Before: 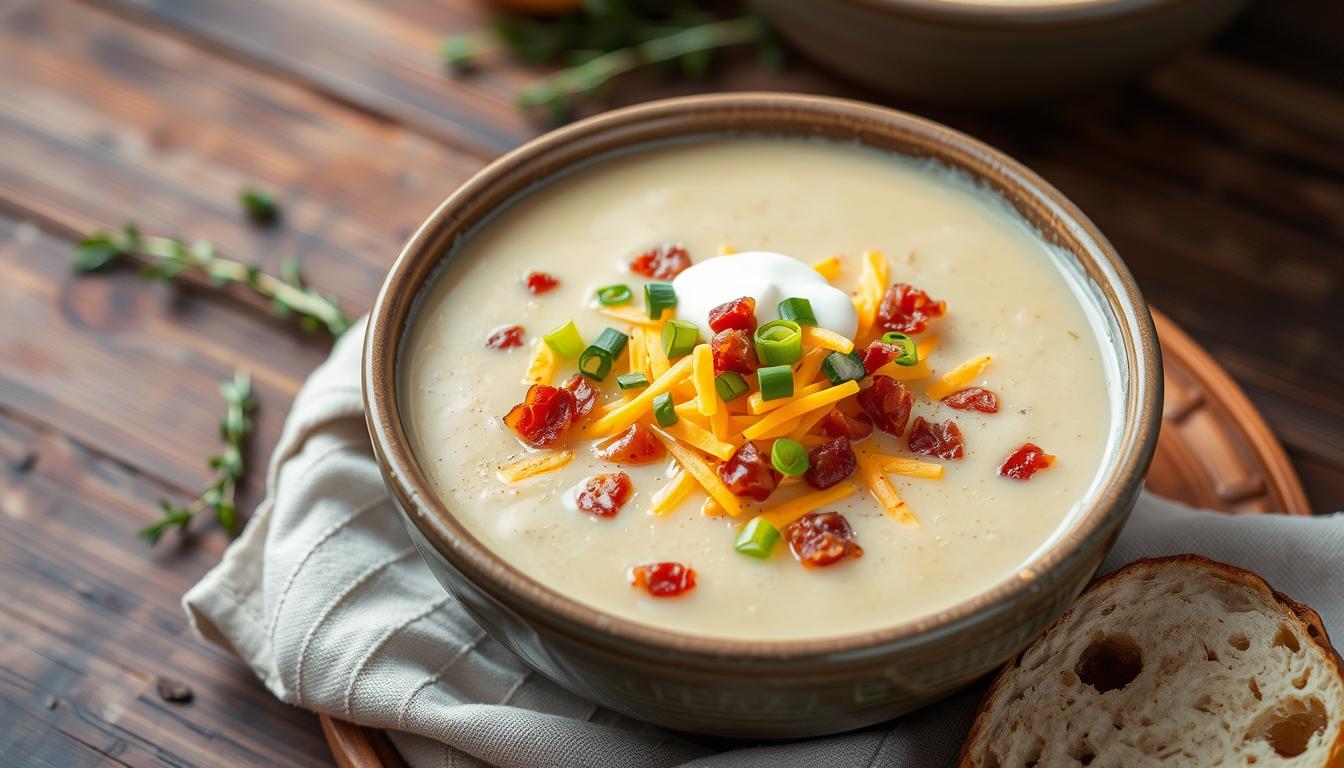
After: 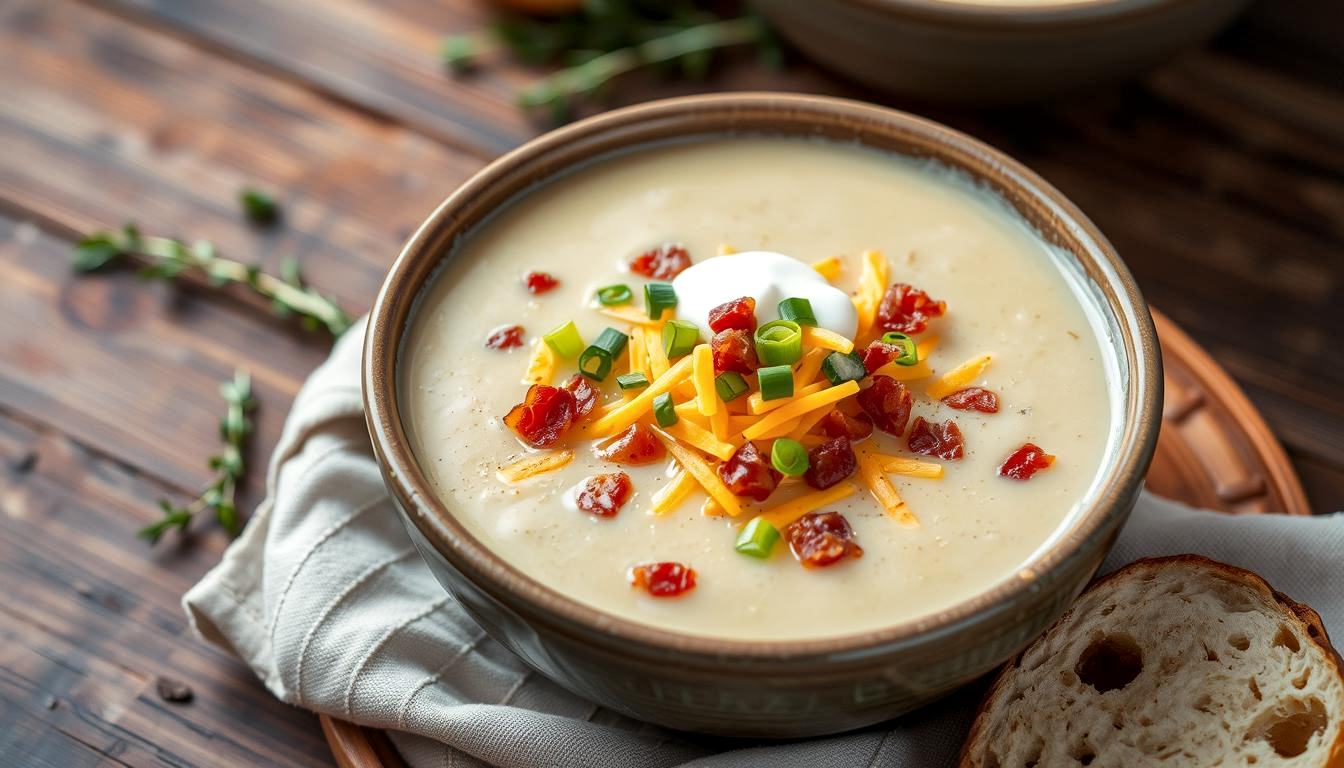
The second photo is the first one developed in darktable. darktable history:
local contrast: mode bilateral grid, contrast 19, coarseness 50, detail 130%, midtone range 0.2
